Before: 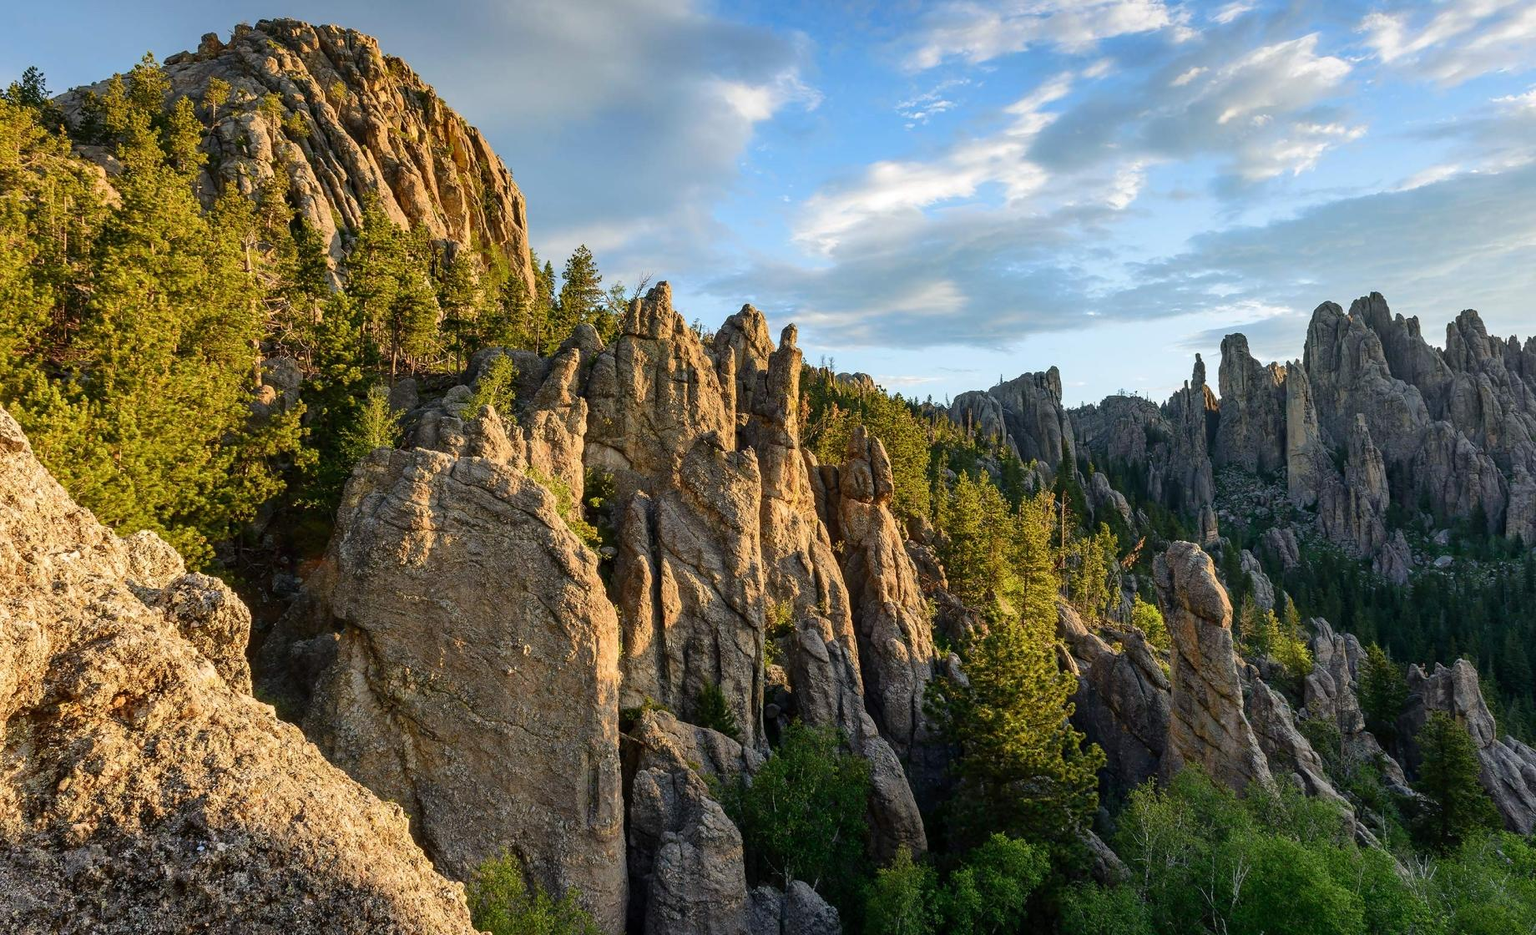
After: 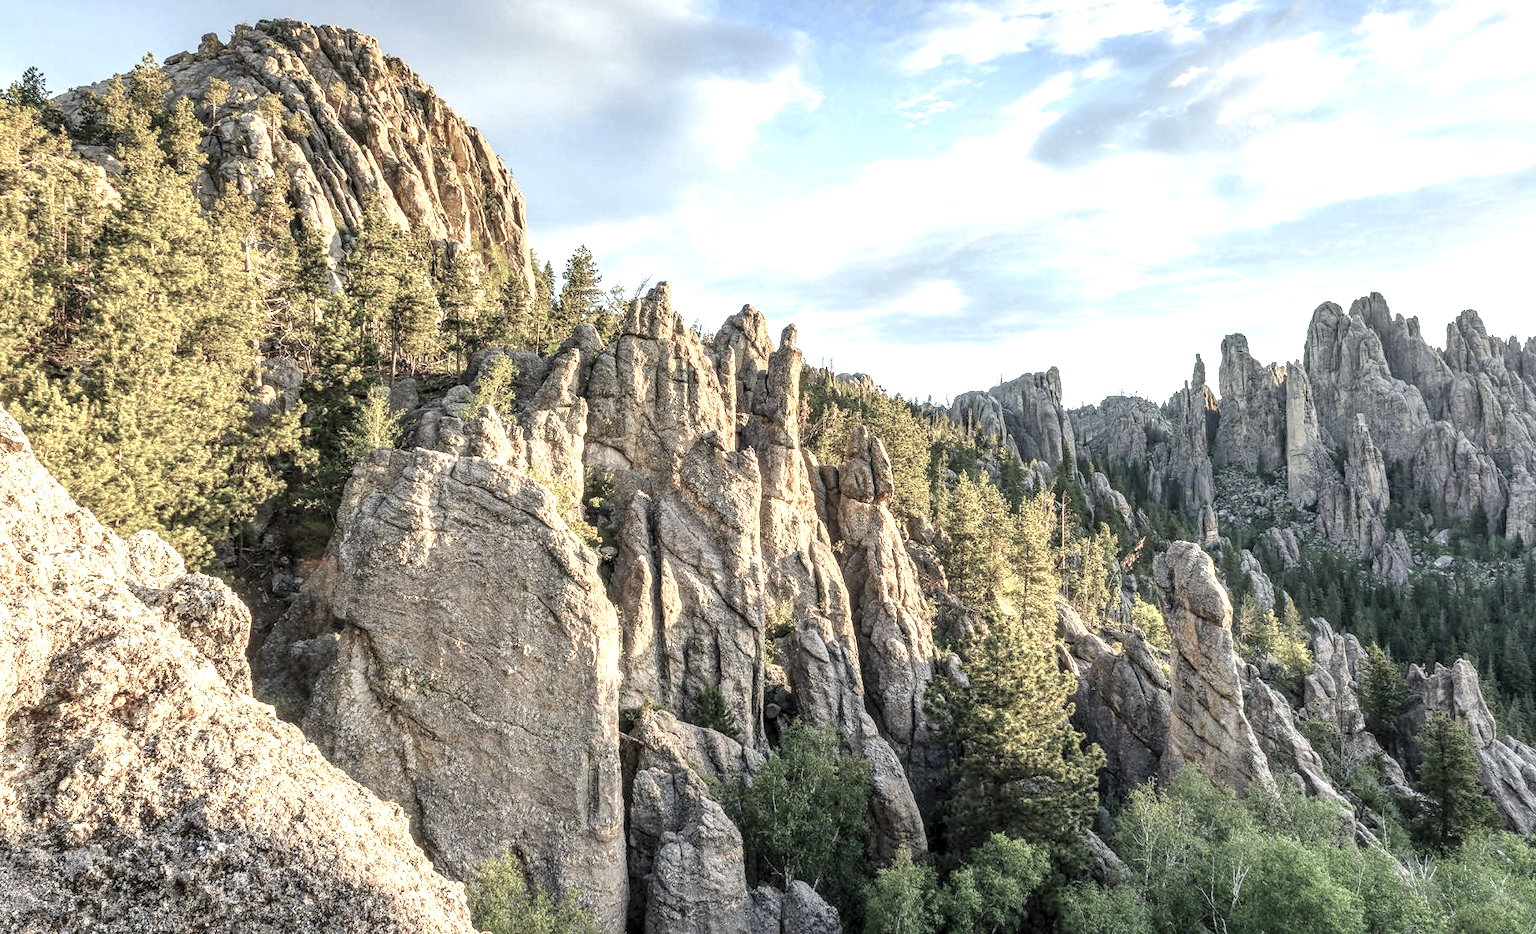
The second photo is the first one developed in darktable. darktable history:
local contrast: highlights 61%, detail 143%, midtone range 0.428
exposure: exposure 1 EV, compensate highlight preservation false
contrast brightness saturation: brightness 0.18, saturation -0.5
